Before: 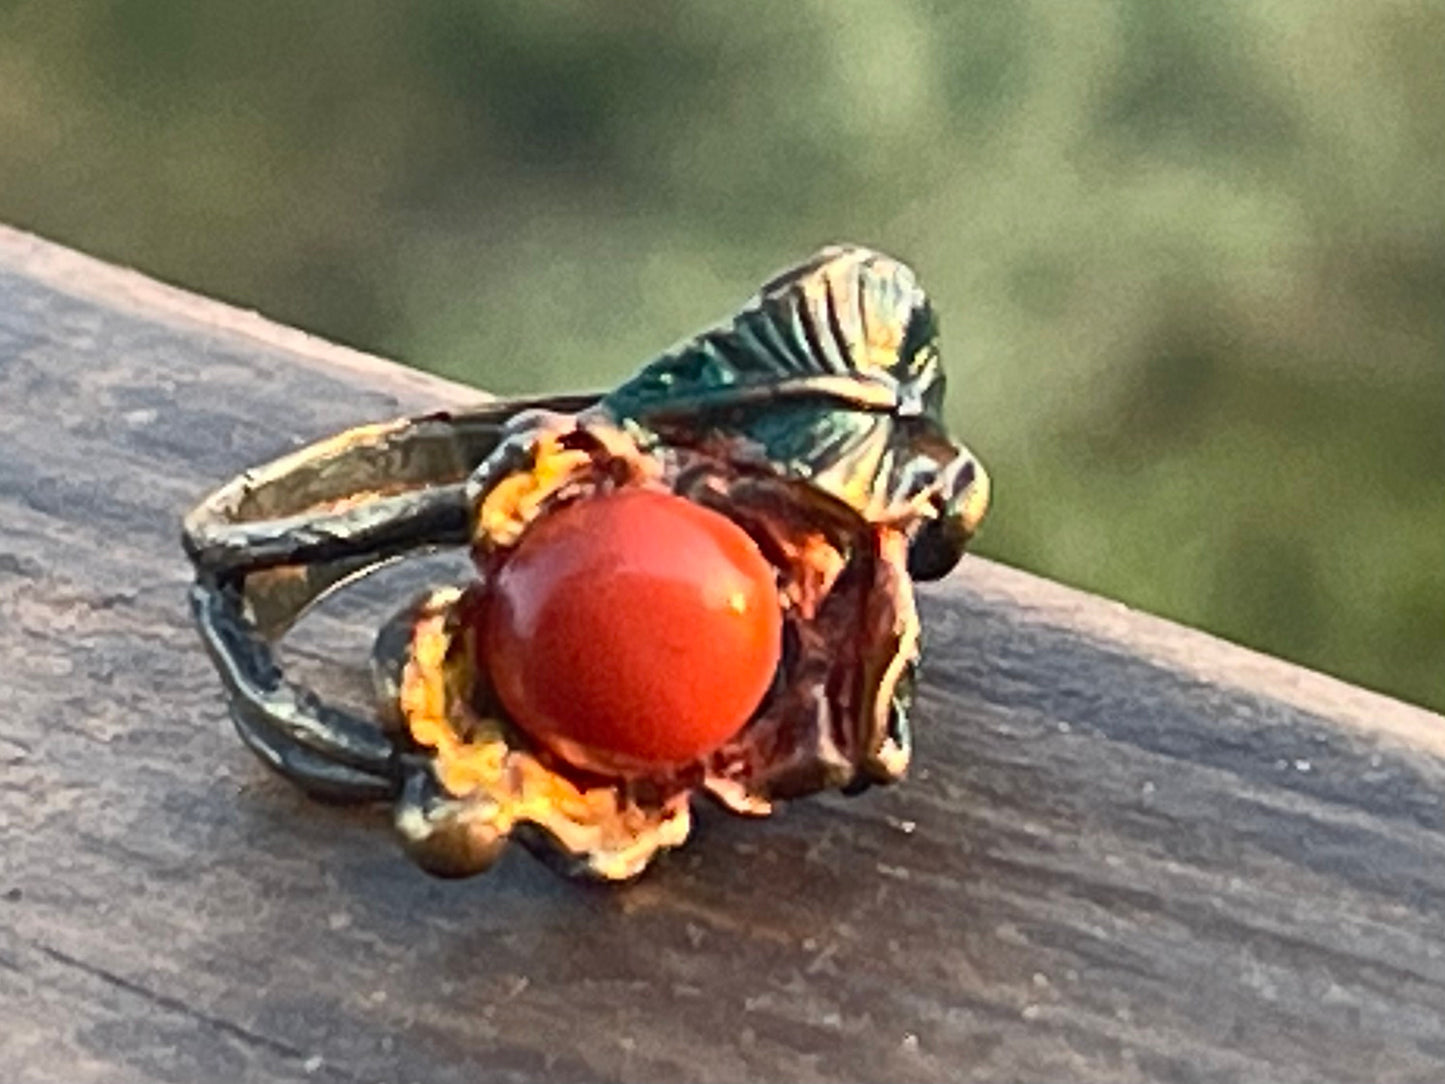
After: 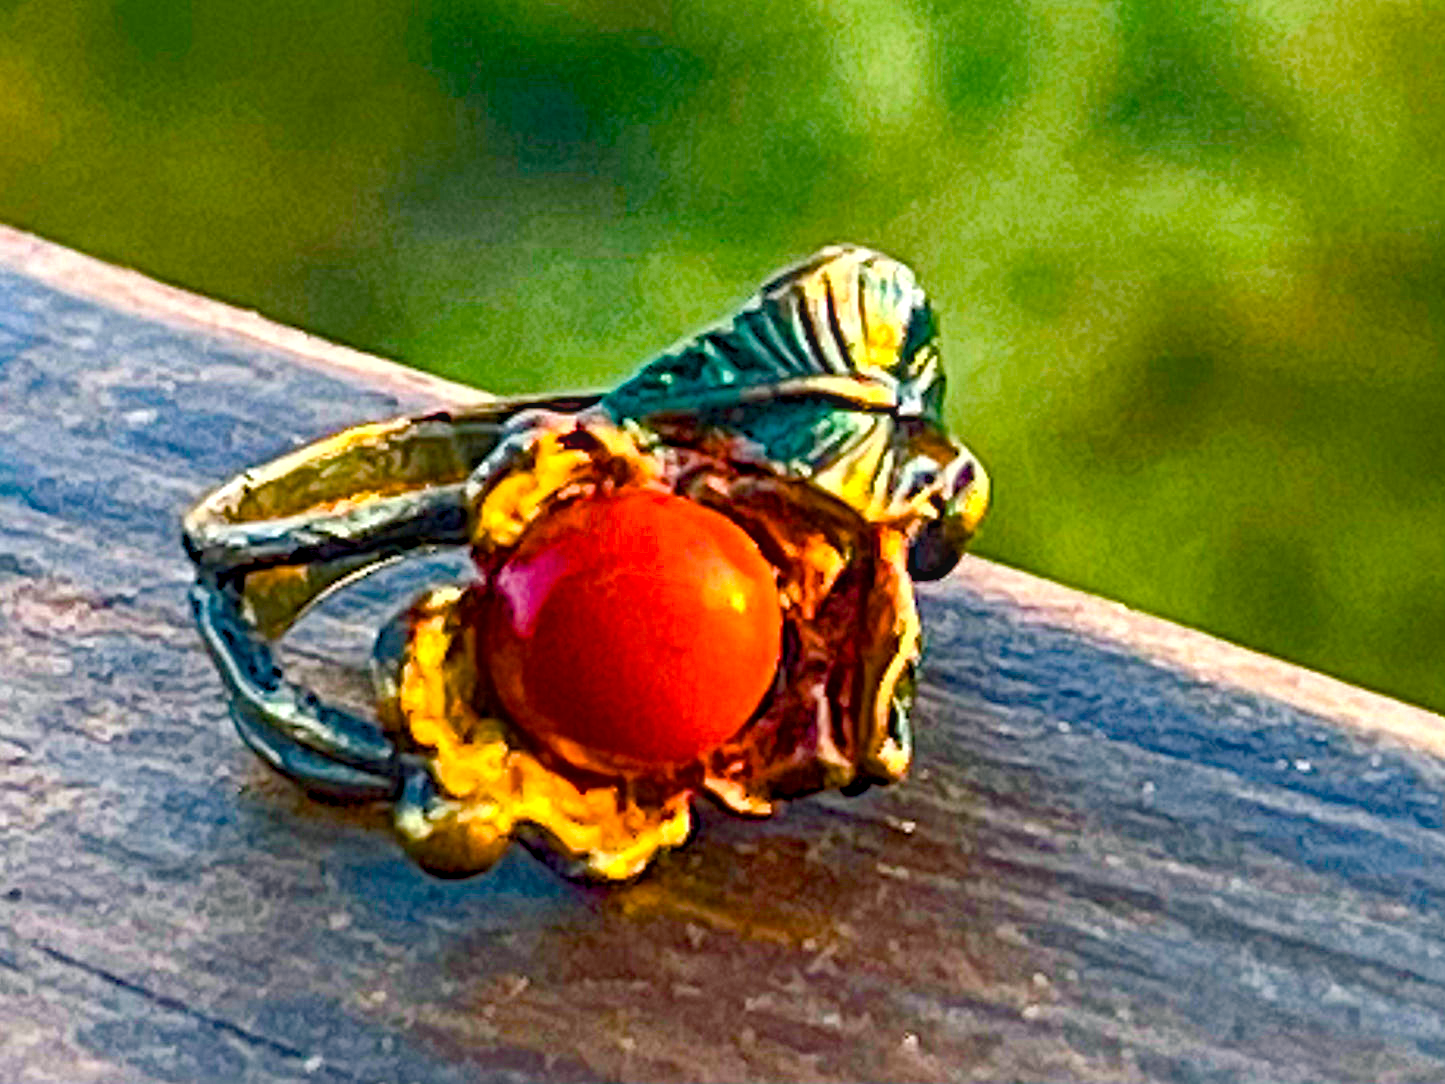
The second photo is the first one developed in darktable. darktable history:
color balance rgb: shadows lift › luminance -7.762%, shadows lift › chroma 2.187%, shadows lift › hue 165.67°, linear chroma grading › global chroma 42.635%, perceptual saturation grading › global saturation 54.769%, perceptual saturation grading › highlights -50.221%, perceptual saturation grading › mid-tones 39.615%, perceptual saturation grading › shadows 30.76%, perceptual brilliance grading › global brilliance 12.402%, contrast -10.274%
local contrast: on, module defaults
haze removal: strength 0.428, compatibility mode true, adaptive false
